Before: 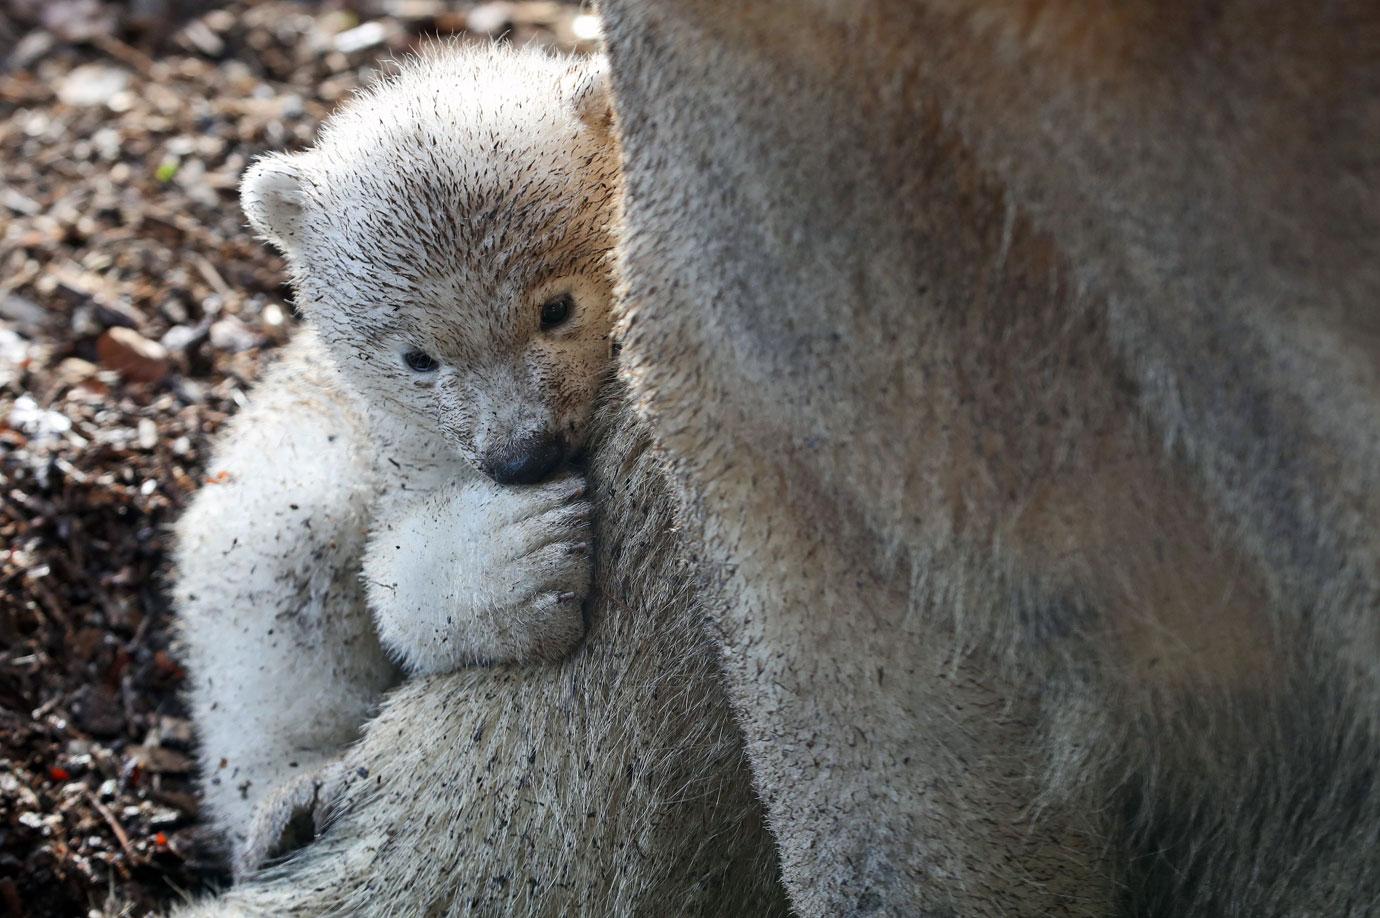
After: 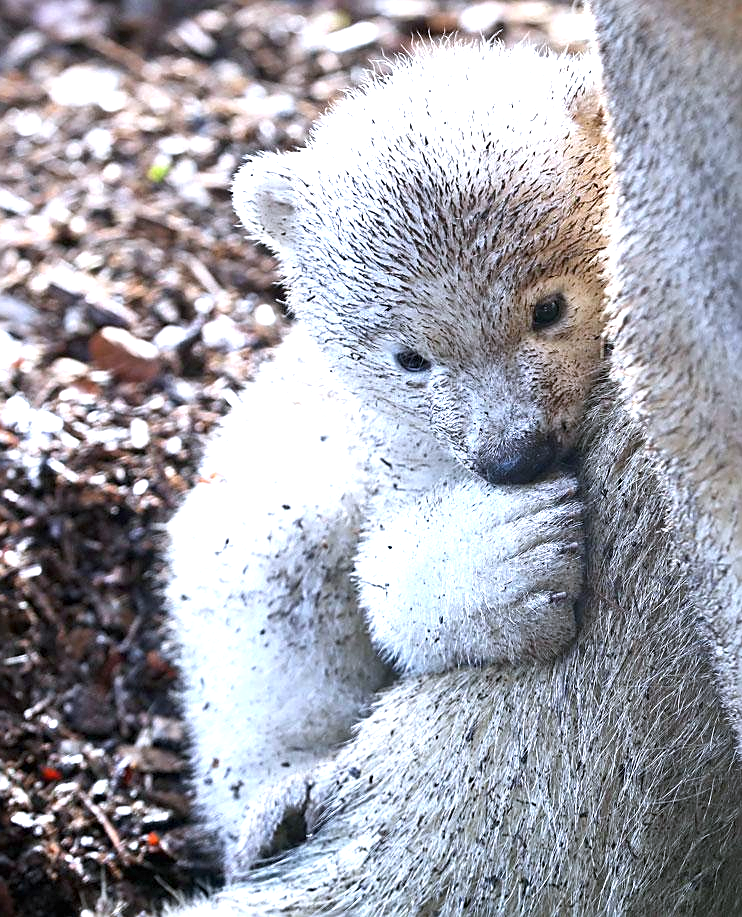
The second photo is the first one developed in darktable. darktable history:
crop: left 0.587%, right 45.588%, bottom 0.086%
sharpen: on, module defaults
white balance: red 0.967, blue 1.119, emerald 0.756
exposure: black level correction 0, exposure 1.1 EV, compensate exposure bias true, compensate highlight preservation false
